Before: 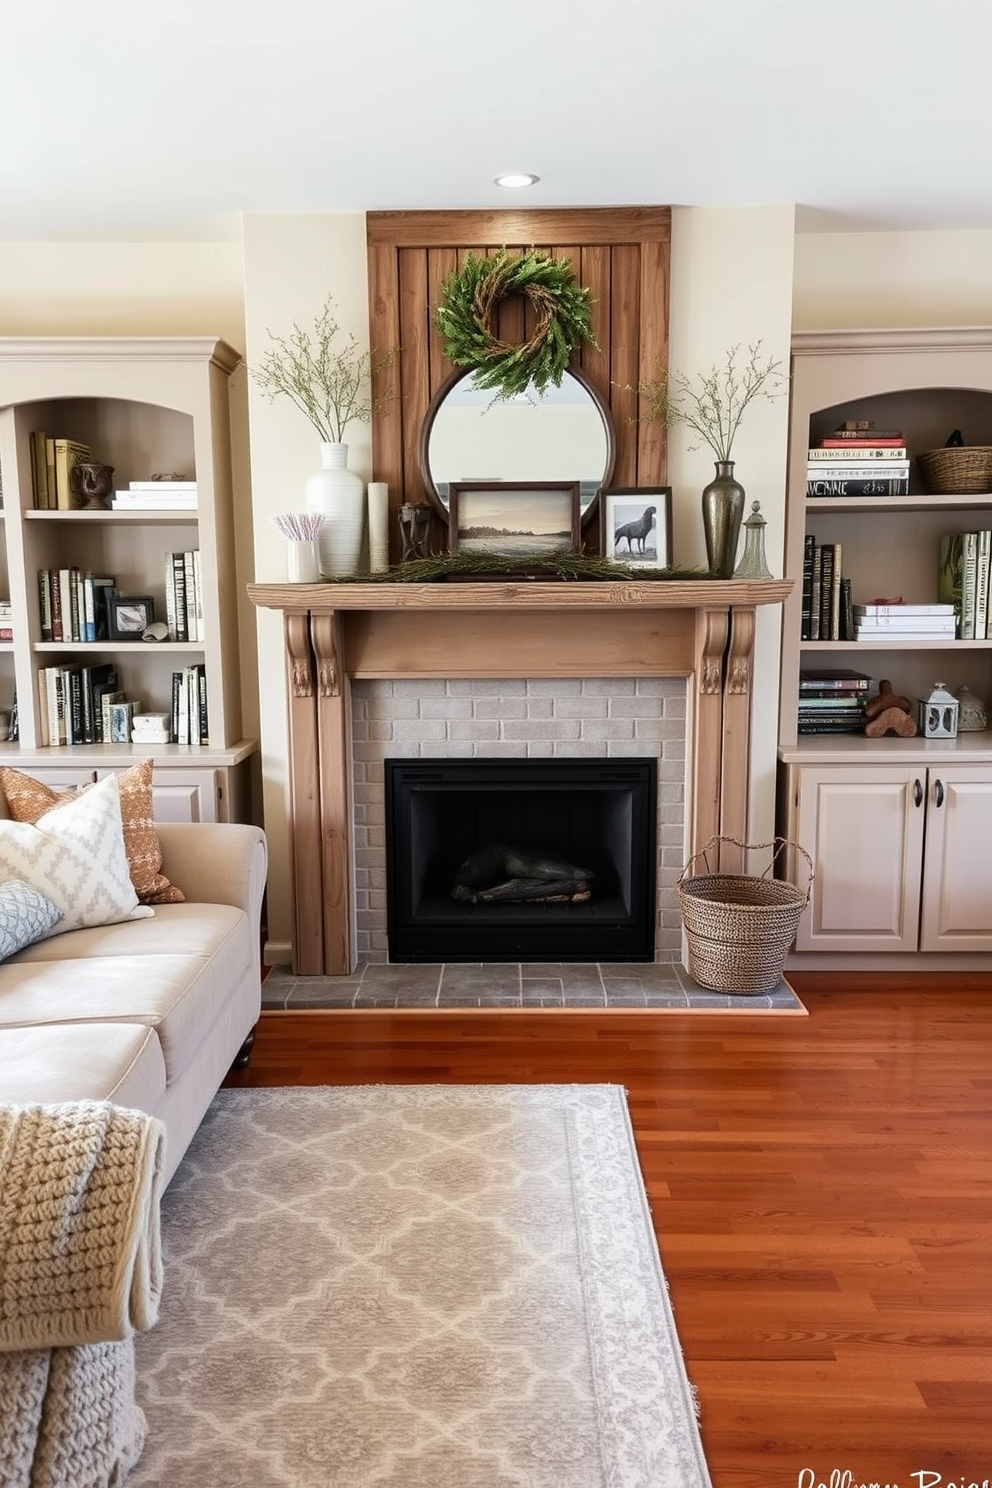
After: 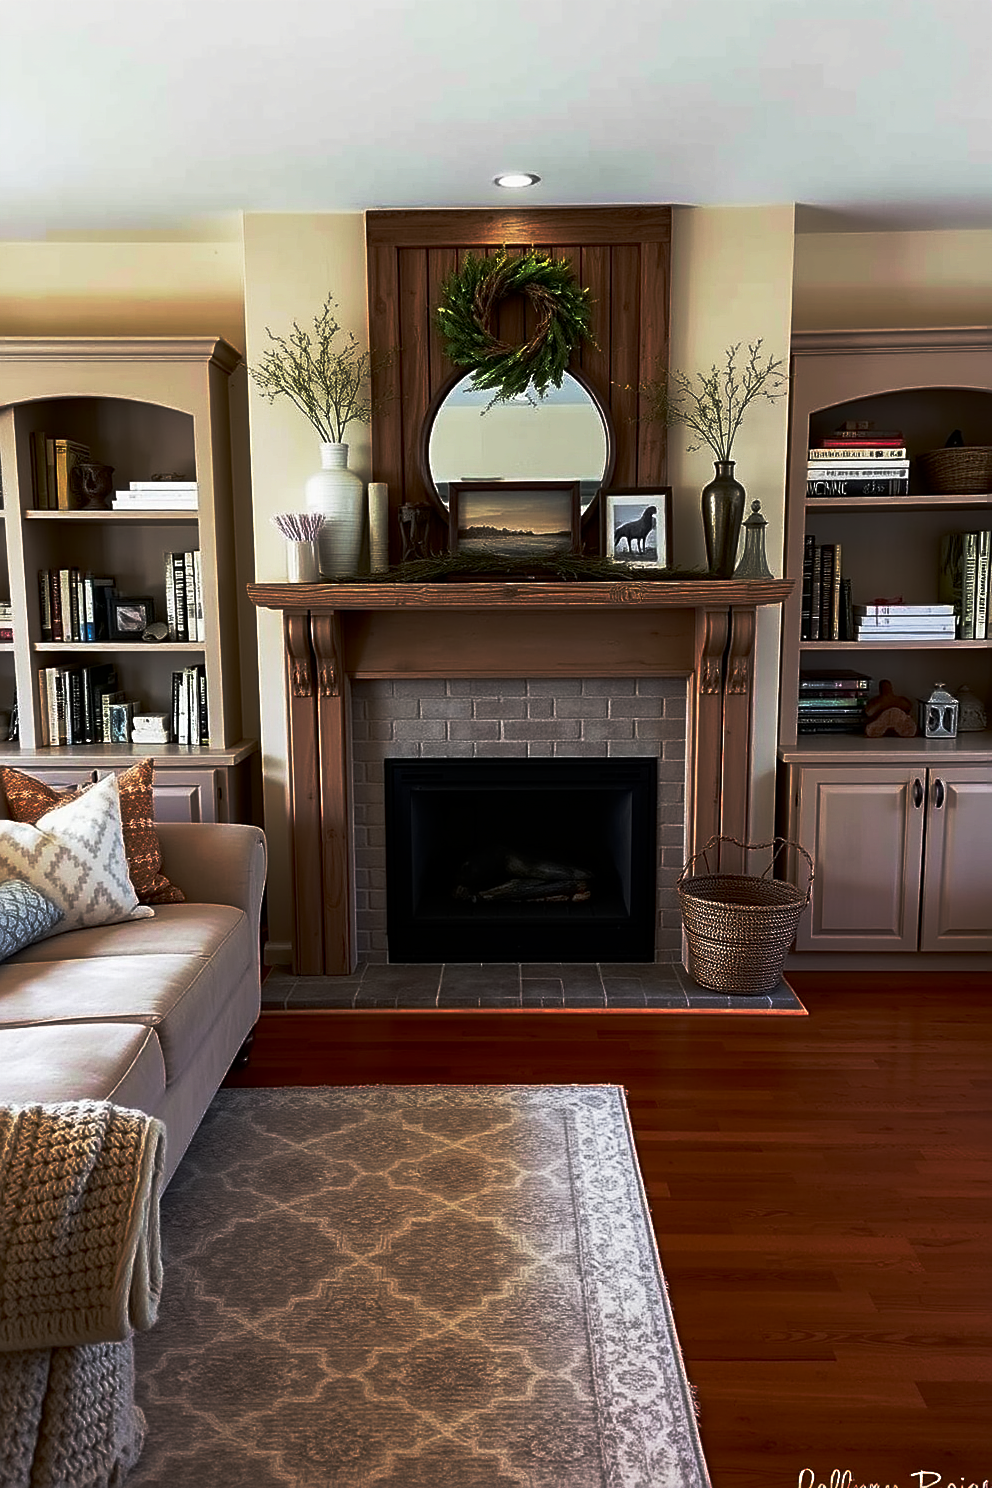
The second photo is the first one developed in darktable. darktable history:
contrast brightness saturation: contrast 0.069, brightness -0.142, saturation 0.109
base curve: curves: ch0 [(0, 0) (0.564, 0.291) (0.802, 0.731) (1, 1)], preserve colors none
sharpen: on, module defaults
